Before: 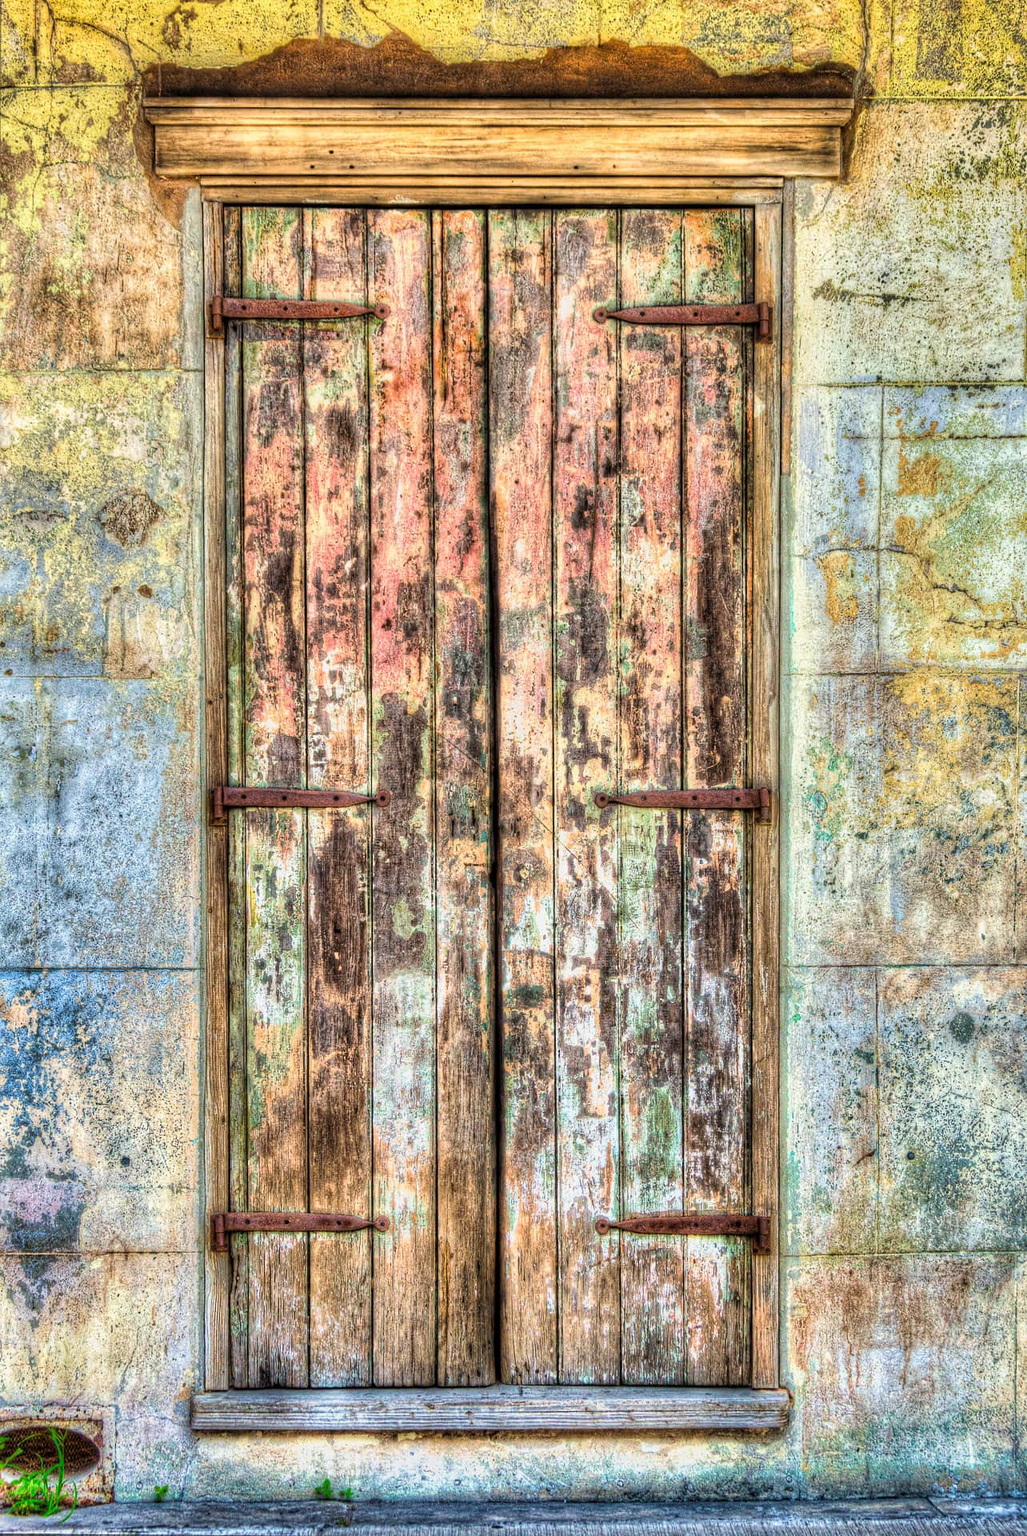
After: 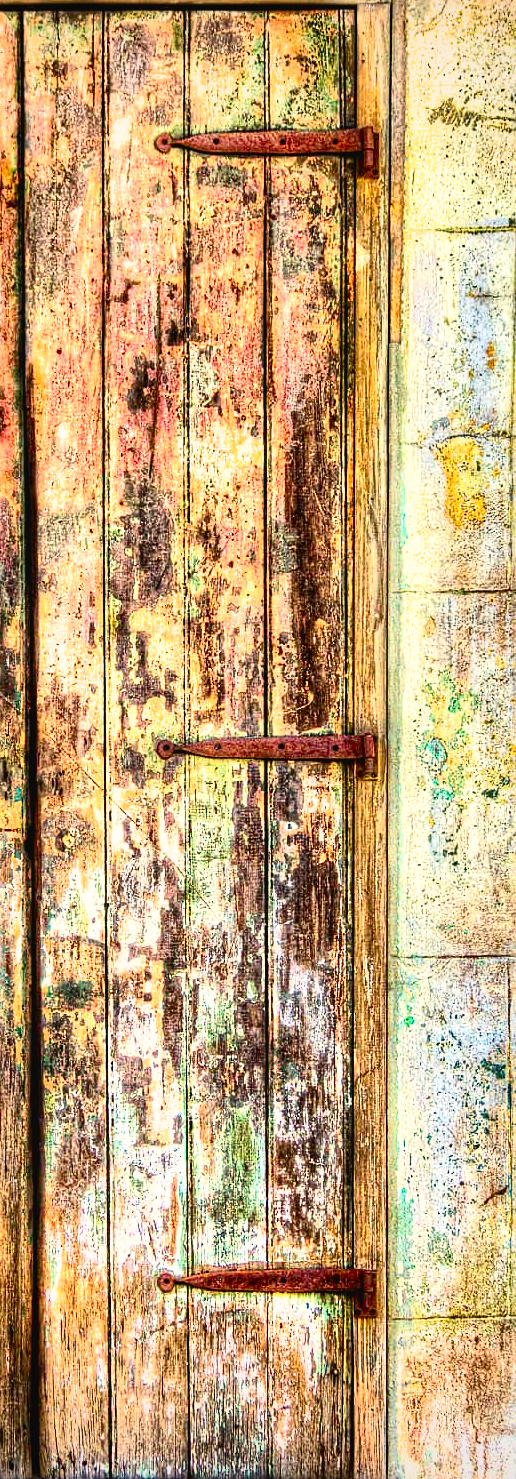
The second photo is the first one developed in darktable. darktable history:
shadows and highlights: on, module defaults
crop: left 45.737%, top 13.094%, right 14.006%, bottom 9.843%
contrast brightness saturation: contrast 0.406, brightness 0.054, saturation 0.258
exposure: black level correction 0, exposure 1.603 EV, compensate exposure bias true, compensate highlight preservation false
tone equalizer: -8 EV -0.713 EV, -7 EV -0.7 EV, -6 EV -0.628 EV, -5 EV -0.399 EV, -3 EV 0.394 EV, -2 EV 0.6 EV, -1 EV 0.674 EV, +0 EV 0.749 EV
vignetting: fall-off radius 61%
sharpen: on, module defaults
color balance rgb: highlights gain › chroma 3.094%, highlights gain › hue 60.17°, global offset › luminance 0.495%, perceptual saturation grading › global saturation 19.307%, perceptual saturation grading › highlights -25.675%, perceptual saturation grading › shadows 49.861%
